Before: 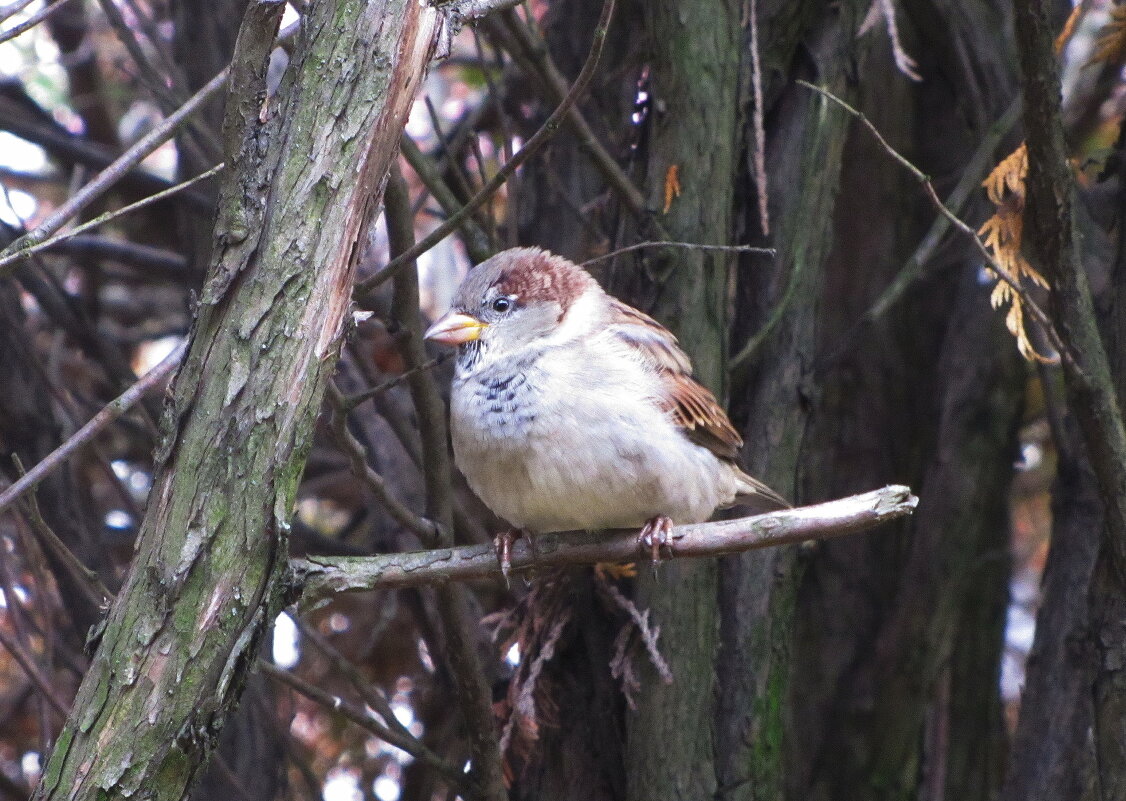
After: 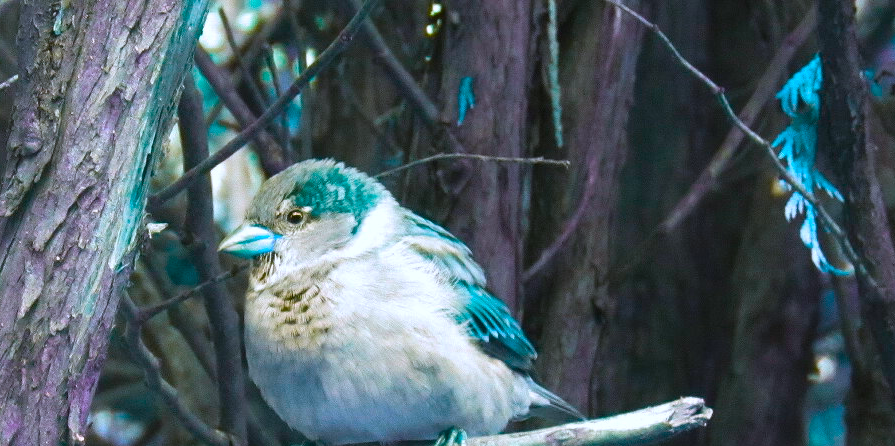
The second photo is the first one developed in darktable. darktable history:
white balance: red 1.029, blue 0.92
color balance rgb: hue shift 180°, global vibrance 50%, contrast 0.32%
crop: left 18.38%, top 11.092%, right 2.134%, bottom 33.217%
